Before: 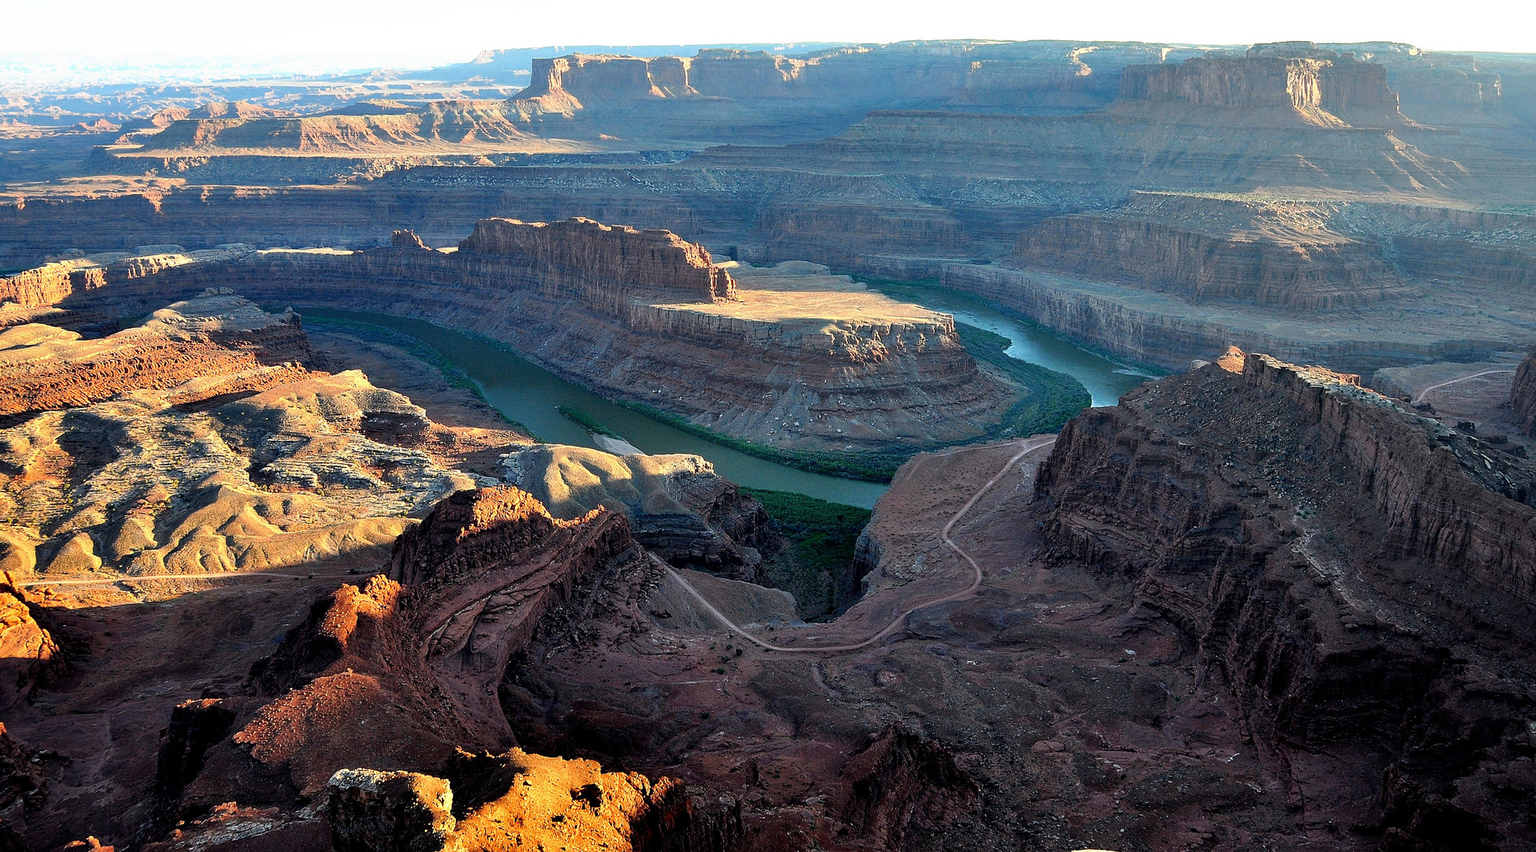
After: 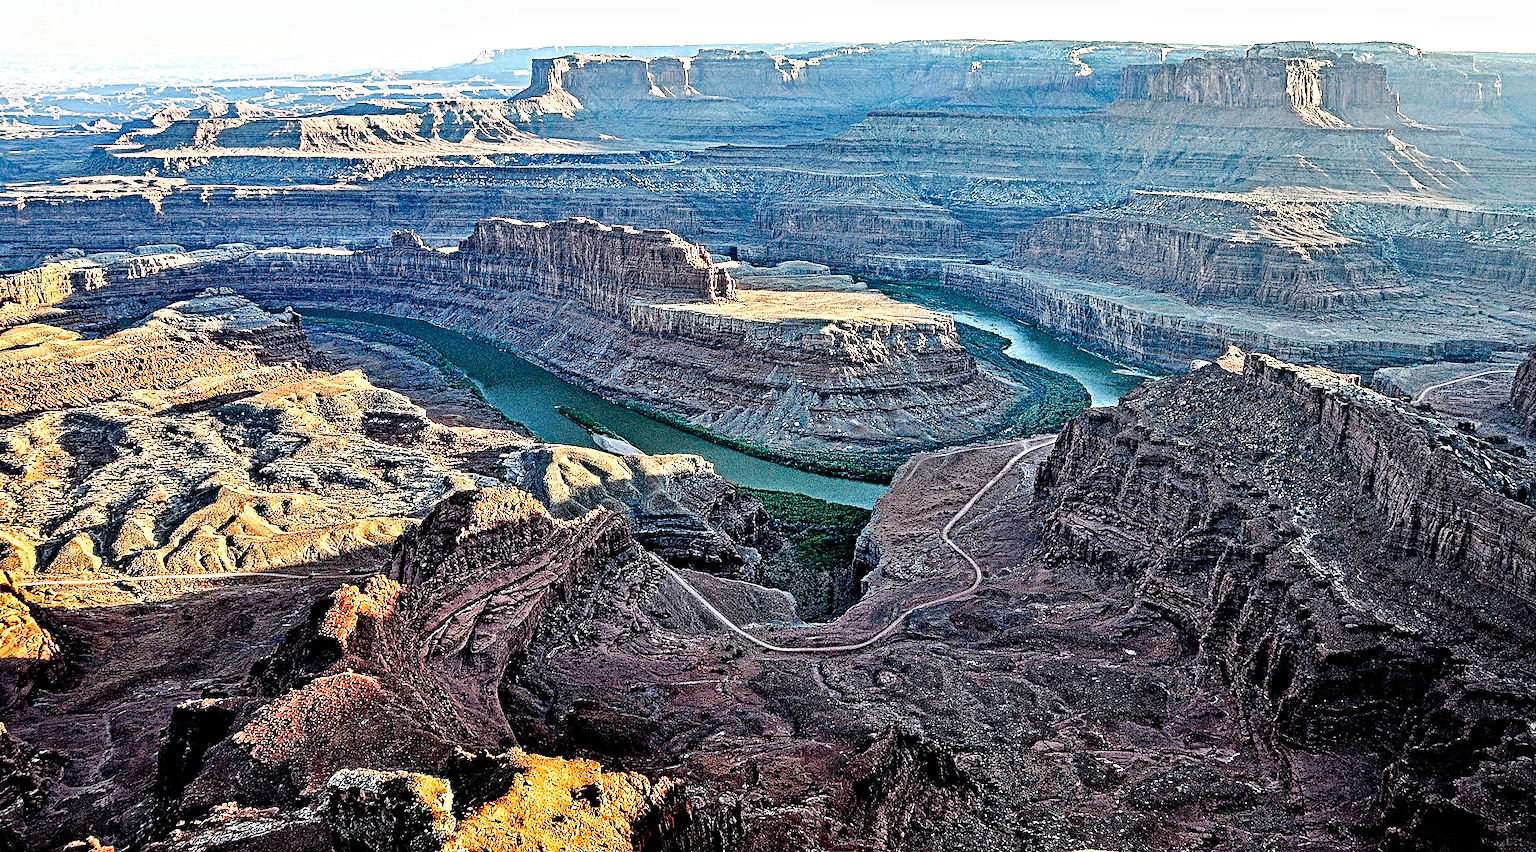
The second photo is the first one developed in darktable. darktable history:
contrast equalizer: y [[0.406, 0.494, 0.589, 0.753, 0.877, 0.999], [0.5 ×6], [0.5 ×6], [0 ×6], [0 ×6]]
color balance rgb: power › luminance 3.134%, power › hue 230.71°, perceptual saturation grading › global saturation 0.157%, global vibrance 20%
tone curve: curves: ch0 [(0, 0) (0.051, 0.027) (0.096, 0.071) (0.219, 0.248) (0.428, 0.52) (0.596, 0.713) (0.727, 0.823) (0.859, 0.924) (1, 1)]; ch1 [(0, 0) (0.1, 0.038) (0.318, 0.221) (0.413, 0.325) (0.454, 0.41) (0.493, 0.478) (0.503, 0.501) (0.516, 0.515) (0.548, 0.575) (0.561, 0.596) (0.594, 0.647) (0.666, 0.701) (1, 1)]; ch2 [(0, 0) (0.453, 0.44) (0.479, 0.476) (0.504, 0.5) (0.52, 0.526) (0.557, 0.585) (0.583, 0.608) (0.824, 0.815) (1, 1)], preserve colors none
